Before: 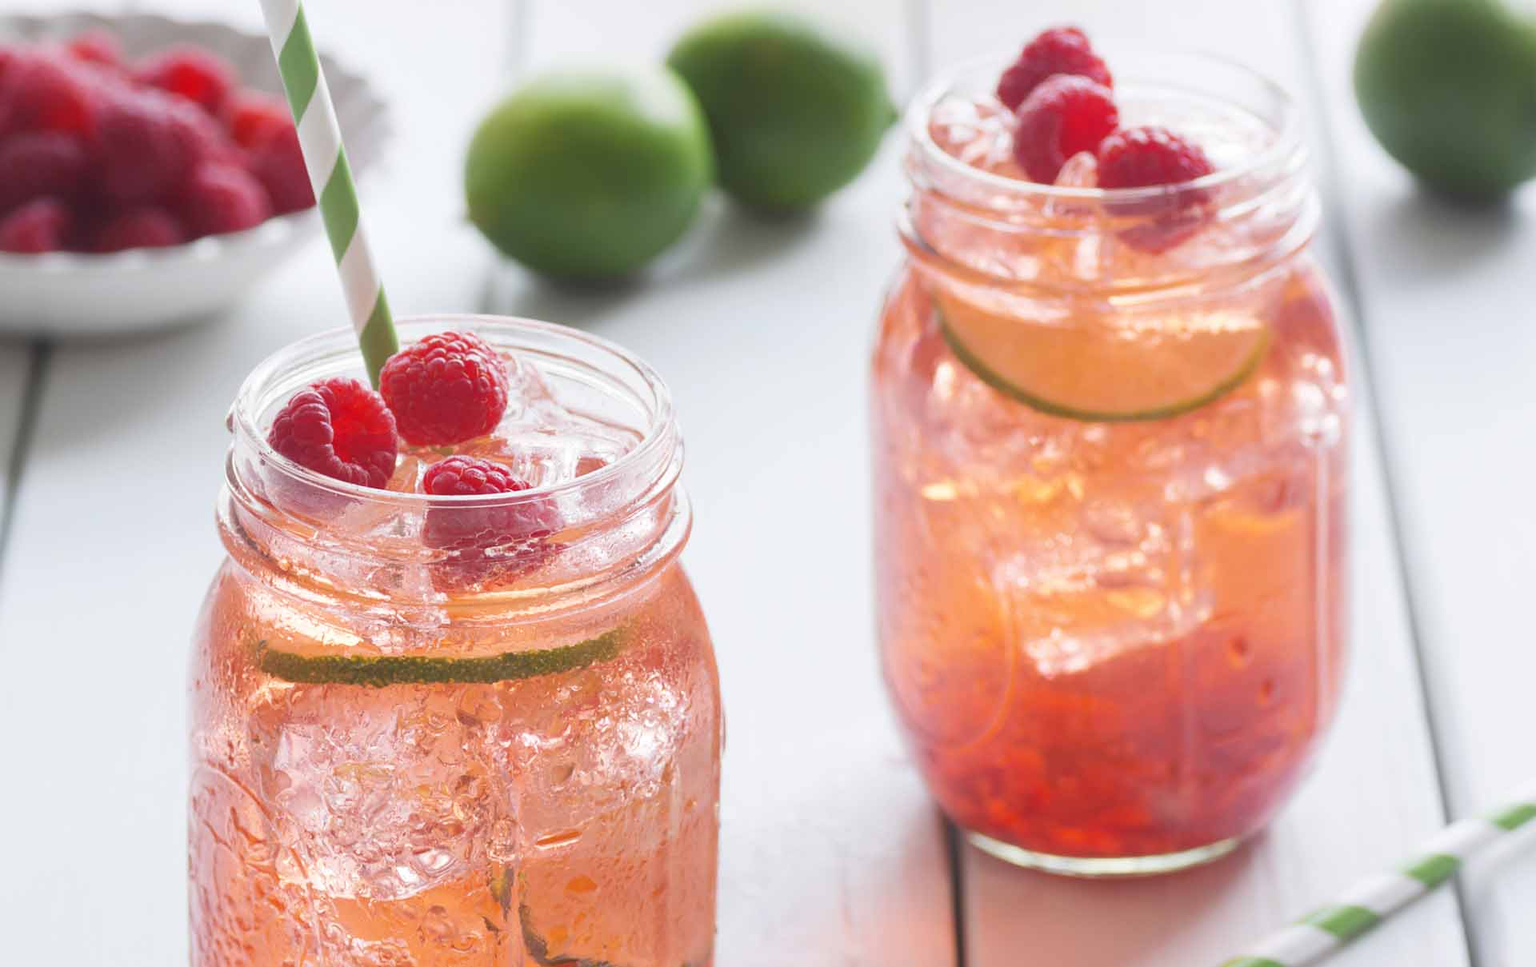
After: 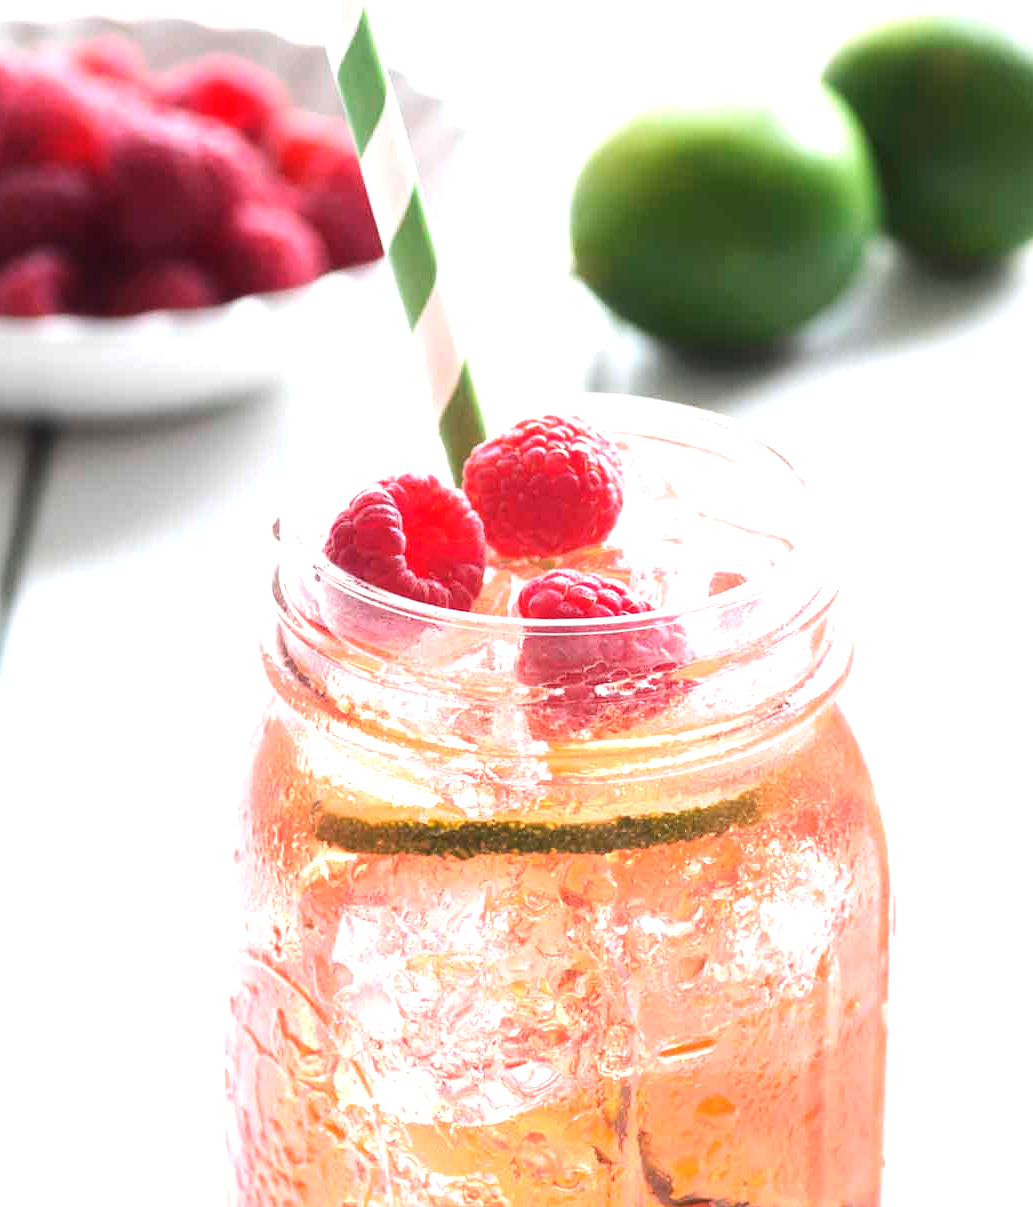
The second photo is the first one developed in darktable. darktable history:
crop: left 0.587%, right 45.588%, bottom 0.086%
tone equalizer: -8 EV -1.08 EV, -7 EV -1.01 EV, -6 EV -0.867 EV, -5 EV -0.578 EV, -3 EV 0.578 EV, -2 EV 0.867 EV, -1 EV 1.01 EV, +0 EV 1.08 EV, edges refinement/feathering 500, mask exposure compensation -1.57 EV, preserve details no
